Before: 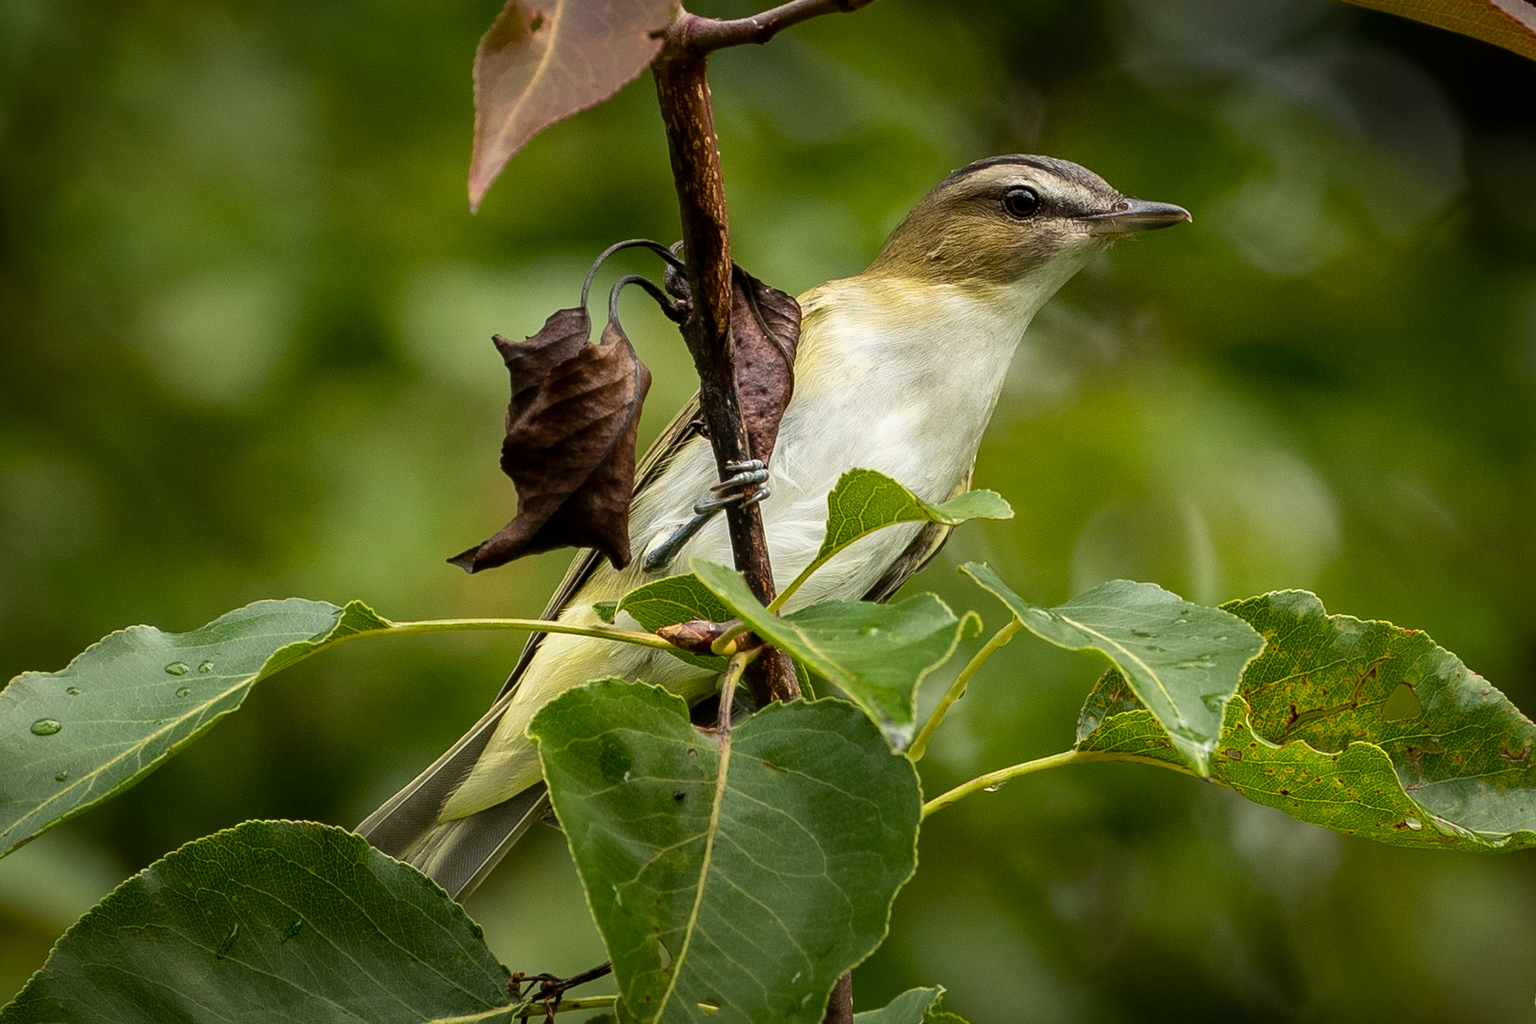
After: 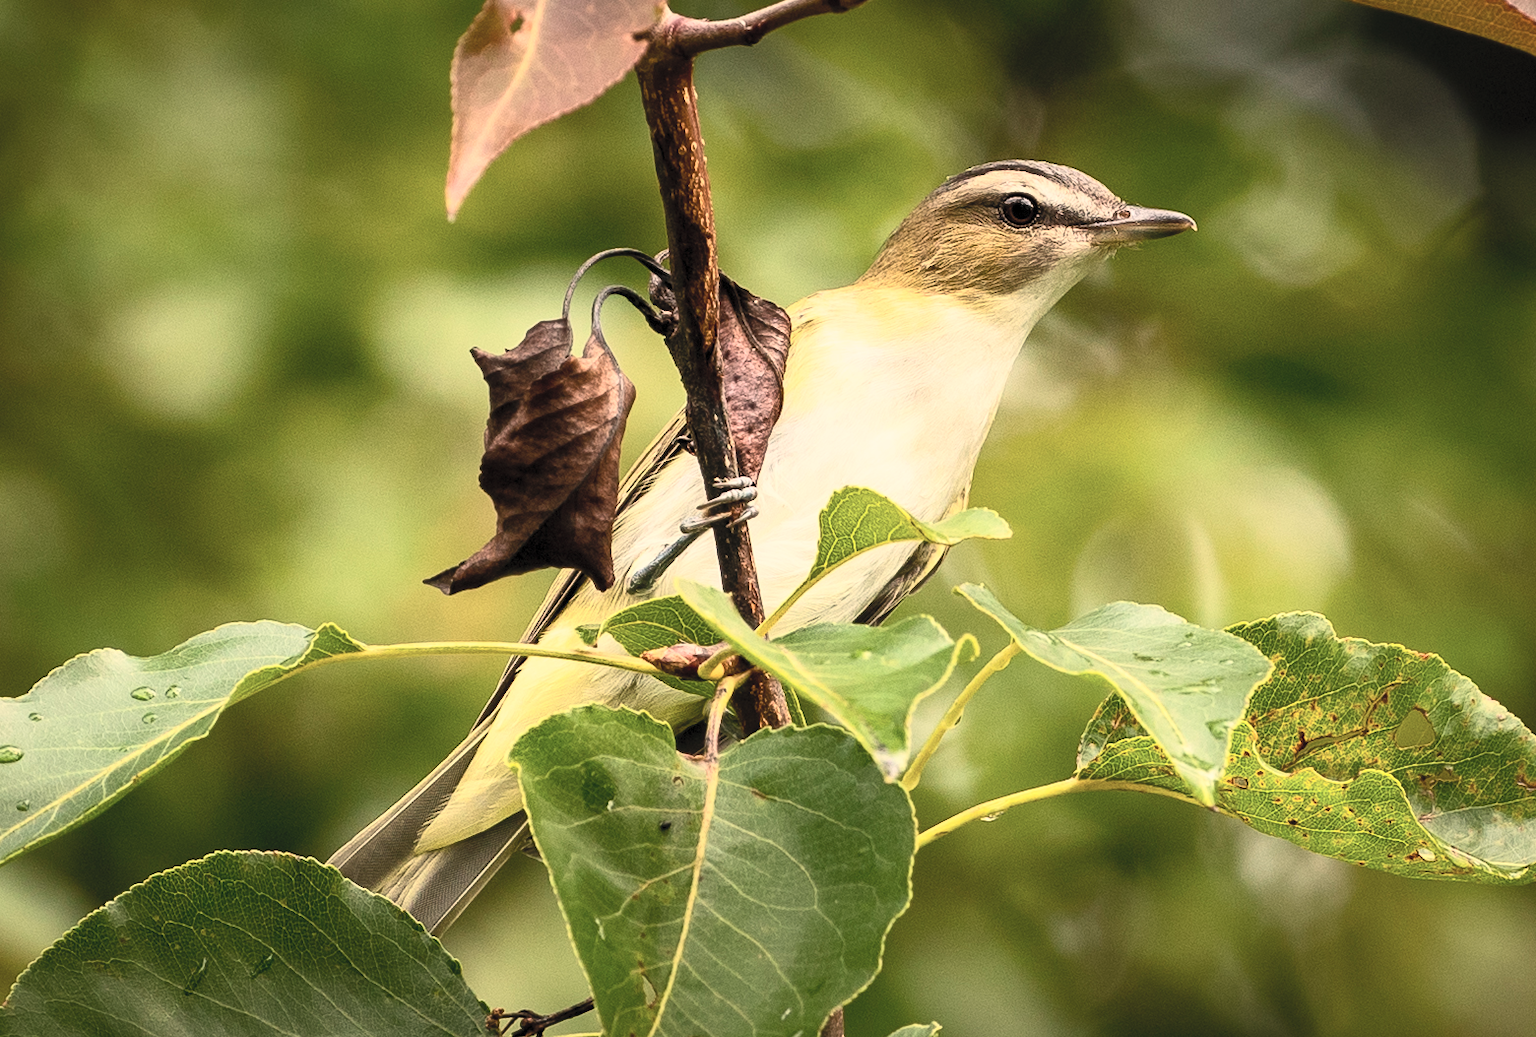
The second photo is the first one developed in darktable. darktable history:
crop and rotate: left 2.536%, right 1.107%, bottom 2.246%
white balance: red 1.127, blue 0.943
contrast brightness saturation: contrast 0.39, brightness 0.53
